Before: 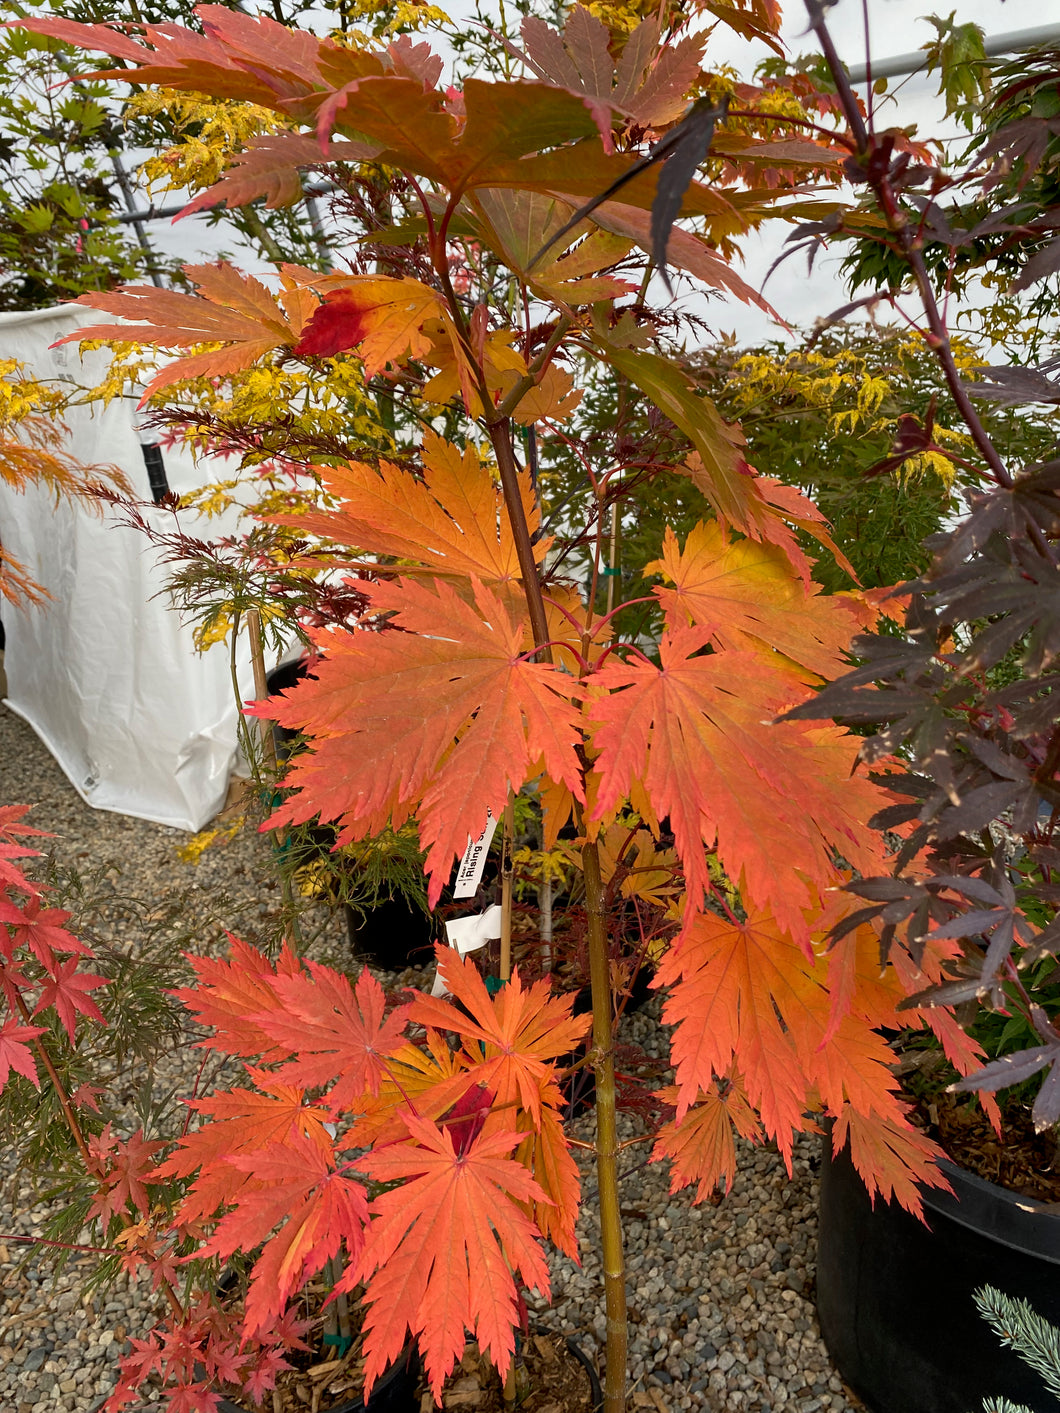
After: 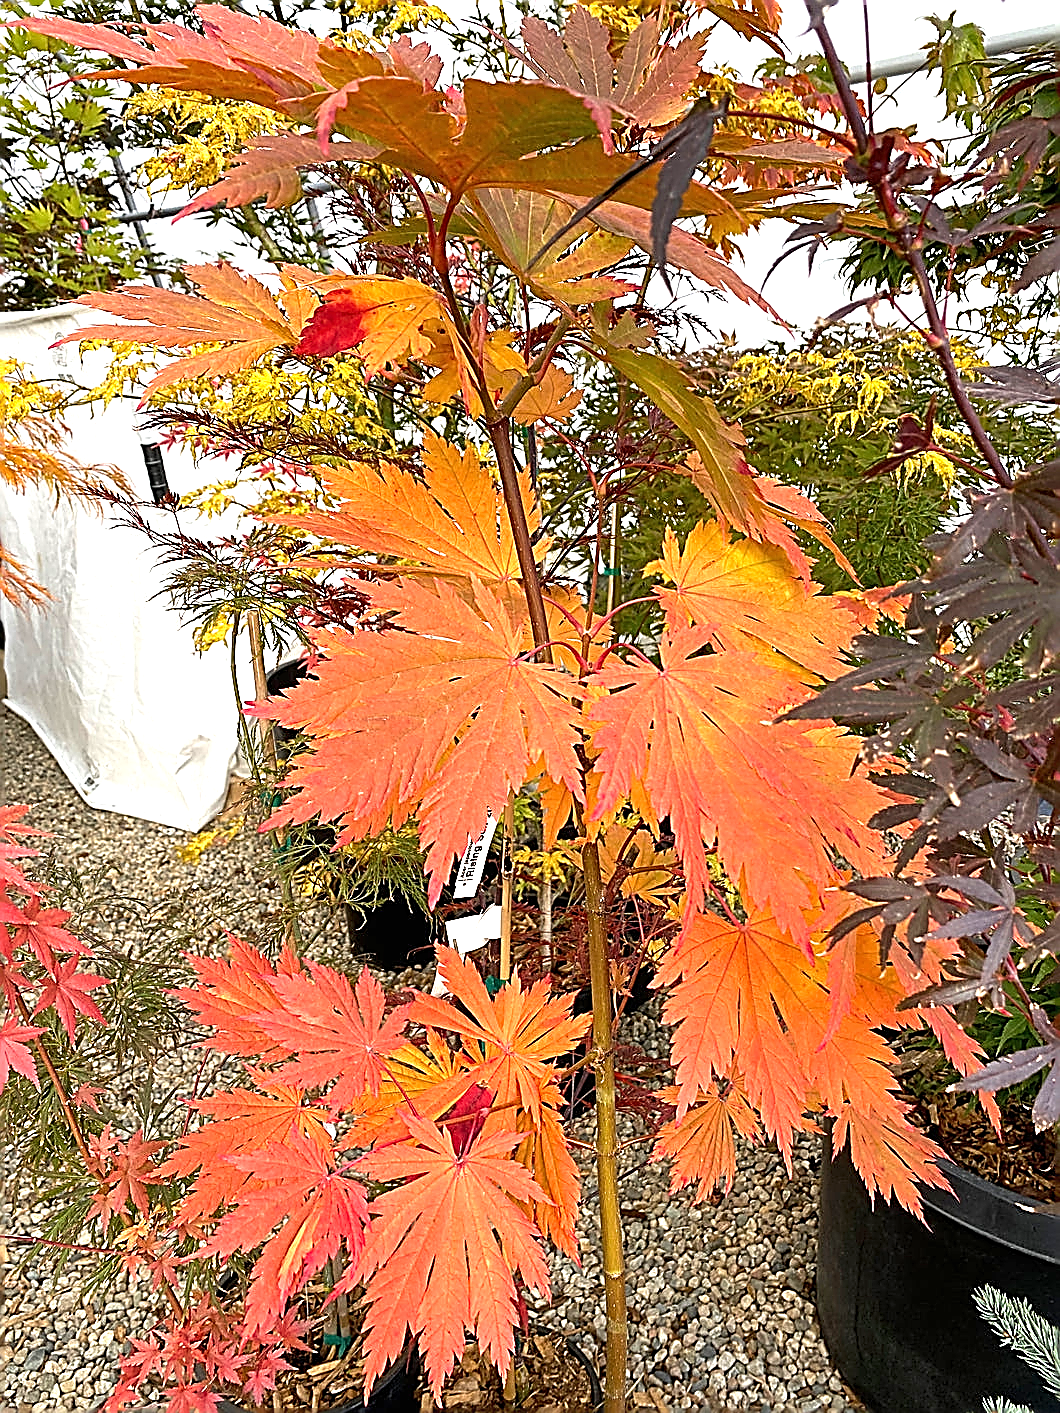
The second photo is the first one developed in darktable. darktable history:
sharpen: amount 2
exposure: black level correction 0, exposure 1.1 EV, compensate exposure bias true, compensate highlight preservation false
rotate and perspective: automatic cropping original format, crop left 0, crop top 0
